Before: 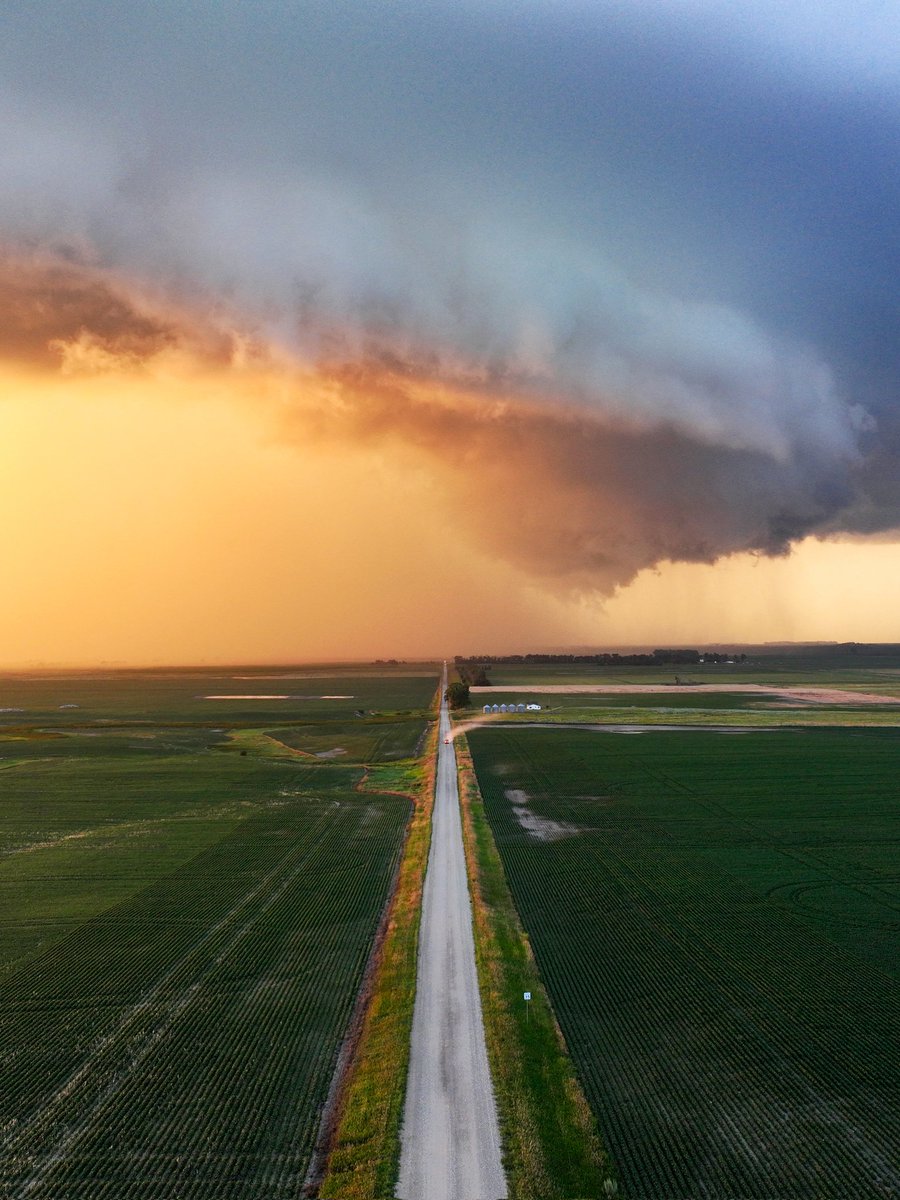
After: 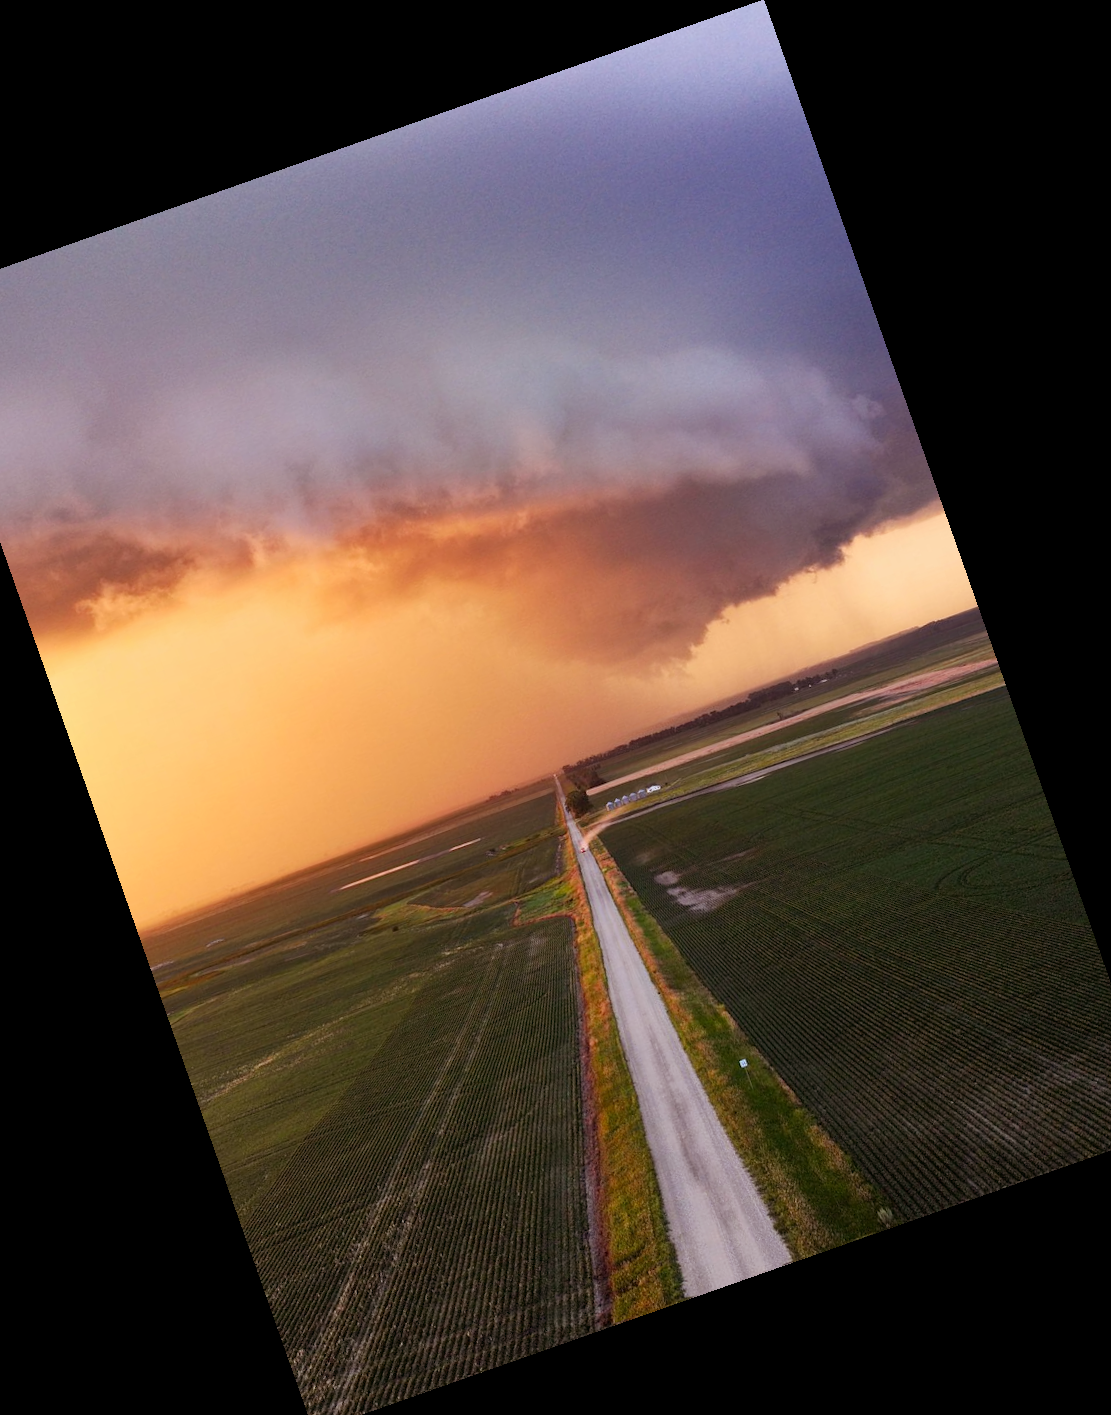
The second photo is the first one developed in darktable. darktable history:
crop and rotate: angle 19.43°, left 6.812%, right 4.125%, bottom 1.087%
rgb levels: mode RGB, independent channels, levels [[0, 0.474, 1], [0, 0.5, 1], [0, 0.5, 1]]
graduated density: density 0.38 EV, hardness 21%, rotation -6.11°, saturation 32%
